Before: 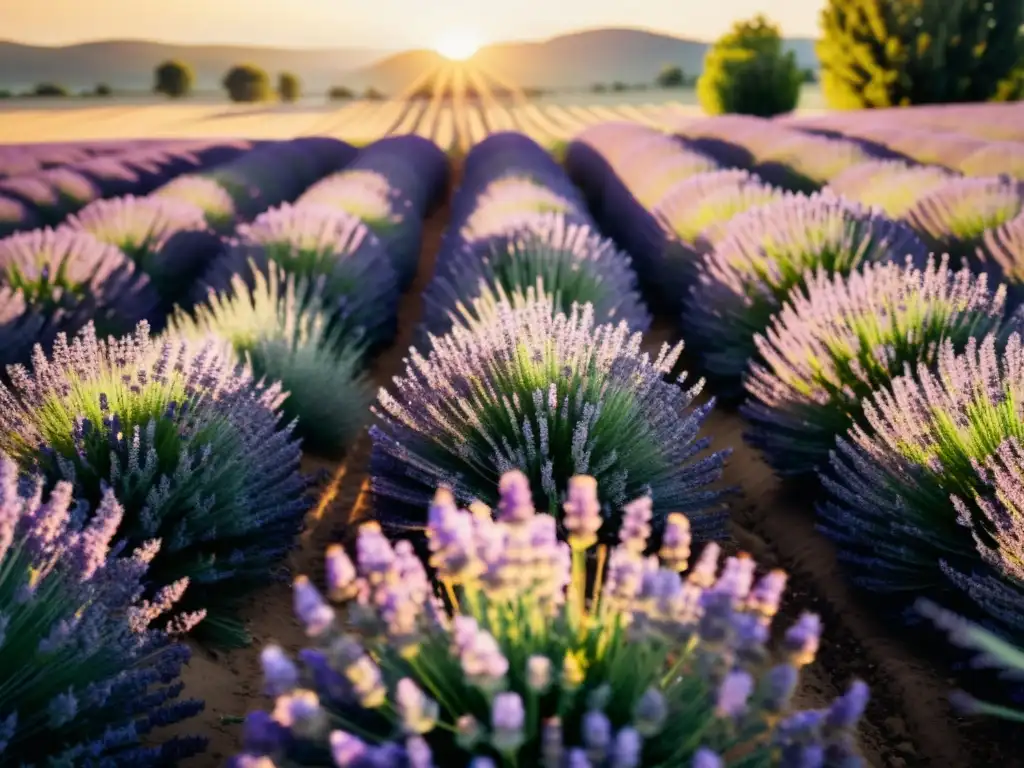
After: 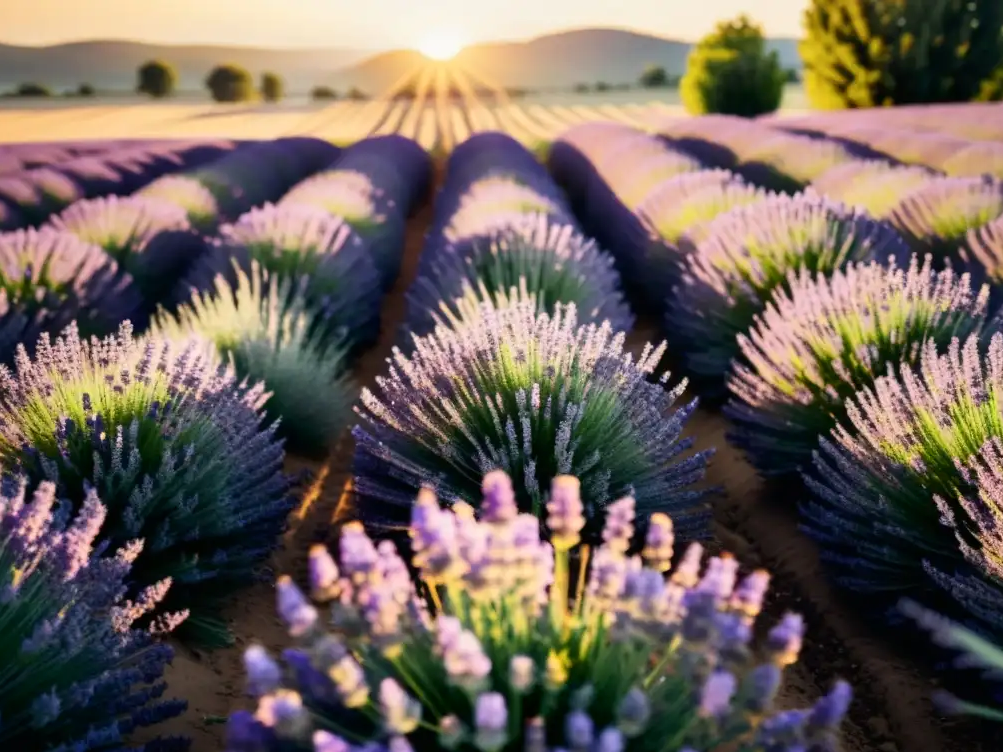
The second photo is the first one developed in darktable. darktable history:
crop: left 1.743%, right 0.268%, bottom 2.011%
tone curve: curves: ch0 [(0, 0) (0.08, 0.069) (0.4, 0.391) (0.6, 0.609) (0.92, 0.93) (1, 1)], color space Lab, independent channels, preserve colors none
